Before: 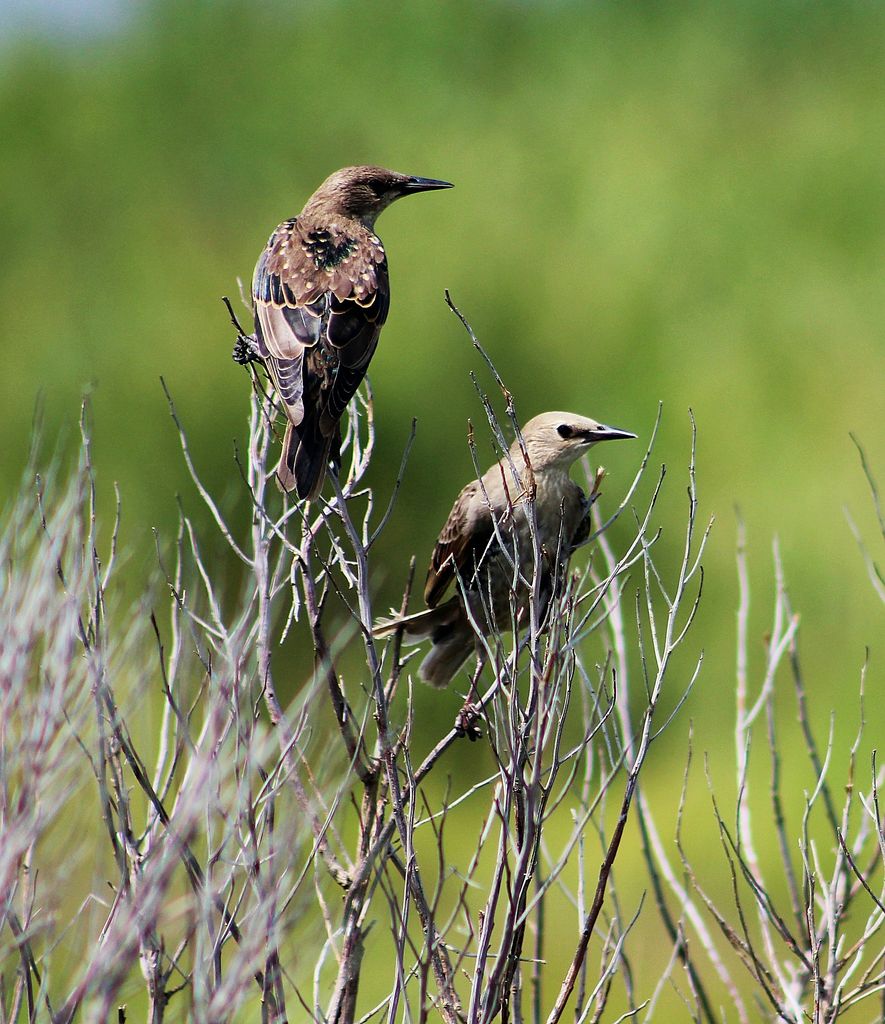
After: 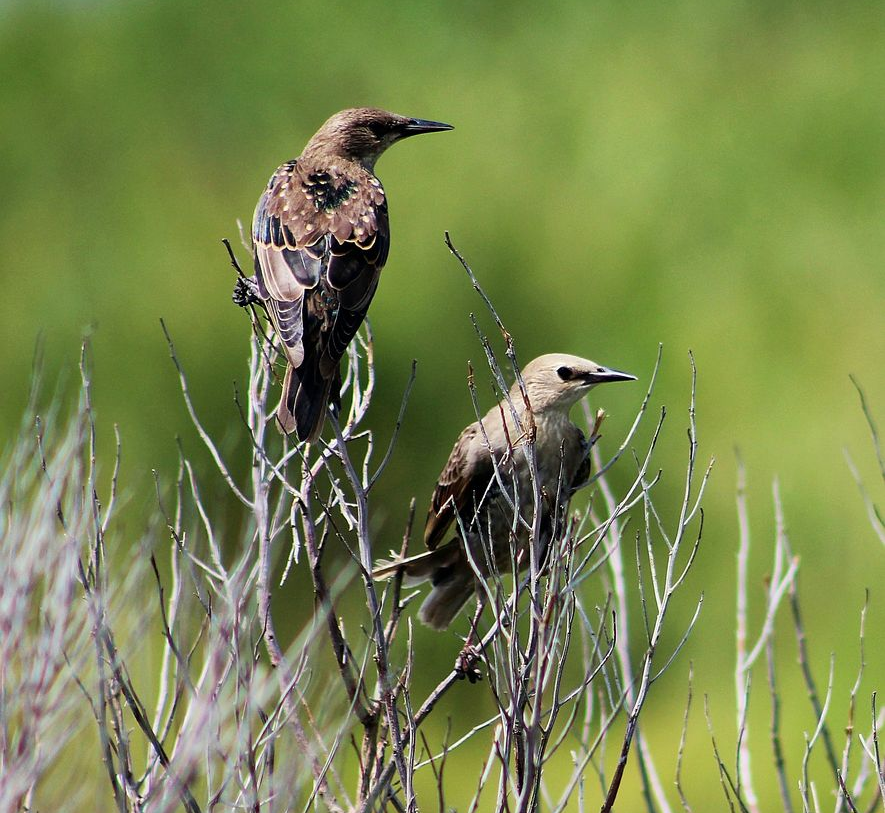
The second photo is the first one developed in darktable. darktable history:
exposure: compensate highlight preservation false
crop and rotate: top 5.667%, bottom 14.937%
